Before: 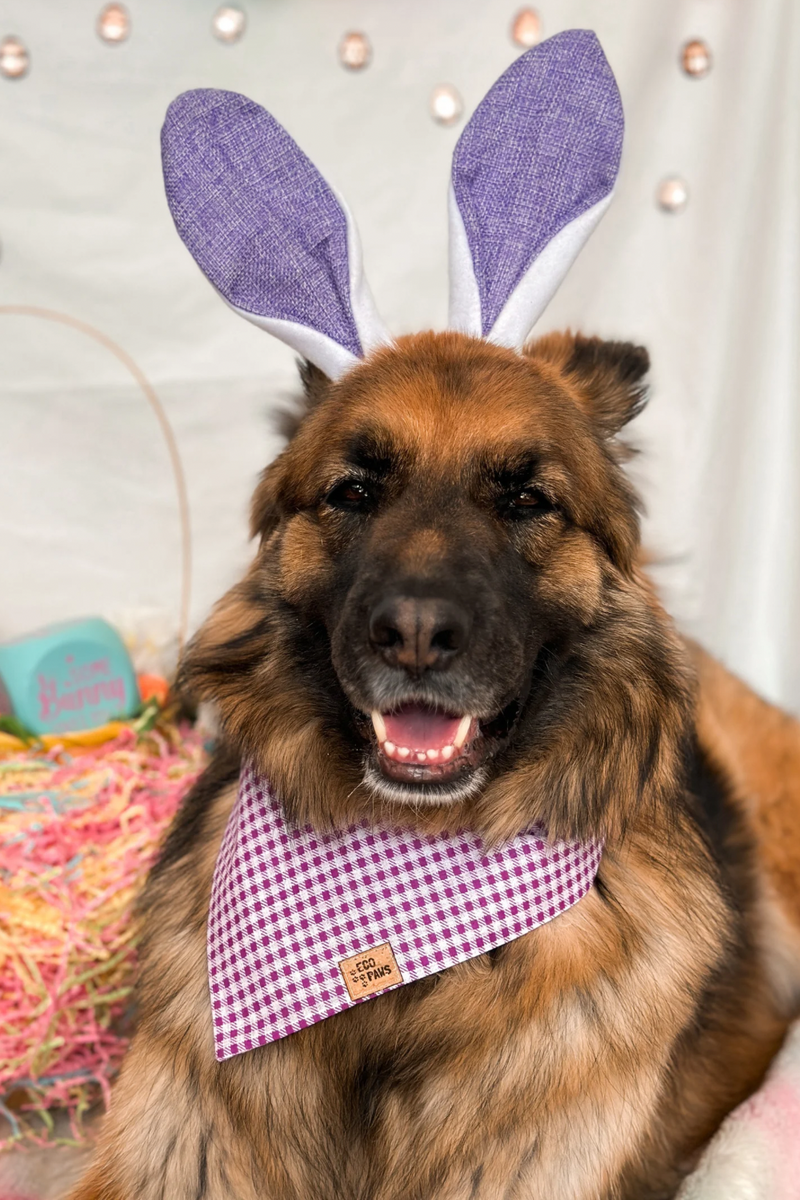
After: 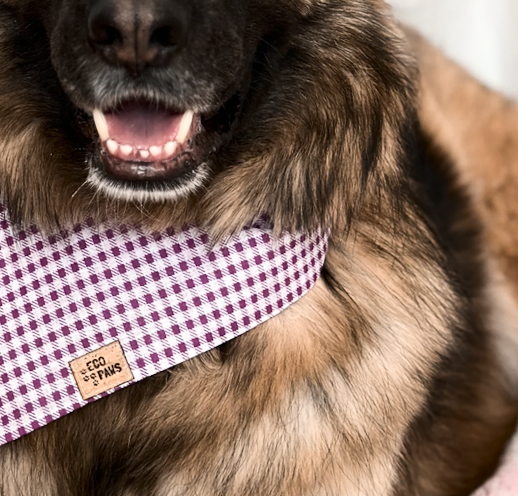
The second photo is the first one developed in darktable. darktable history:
rotate and perspective: rotation -2°, crop left 0.022, crop right 0.978, crop top 0.049, crop bottom 0.951
contrast brightness saturation: contrast 0.25, saturation -0.31
crop and rotate: left 35.509%, top 50.238%, bottom 4.934%
